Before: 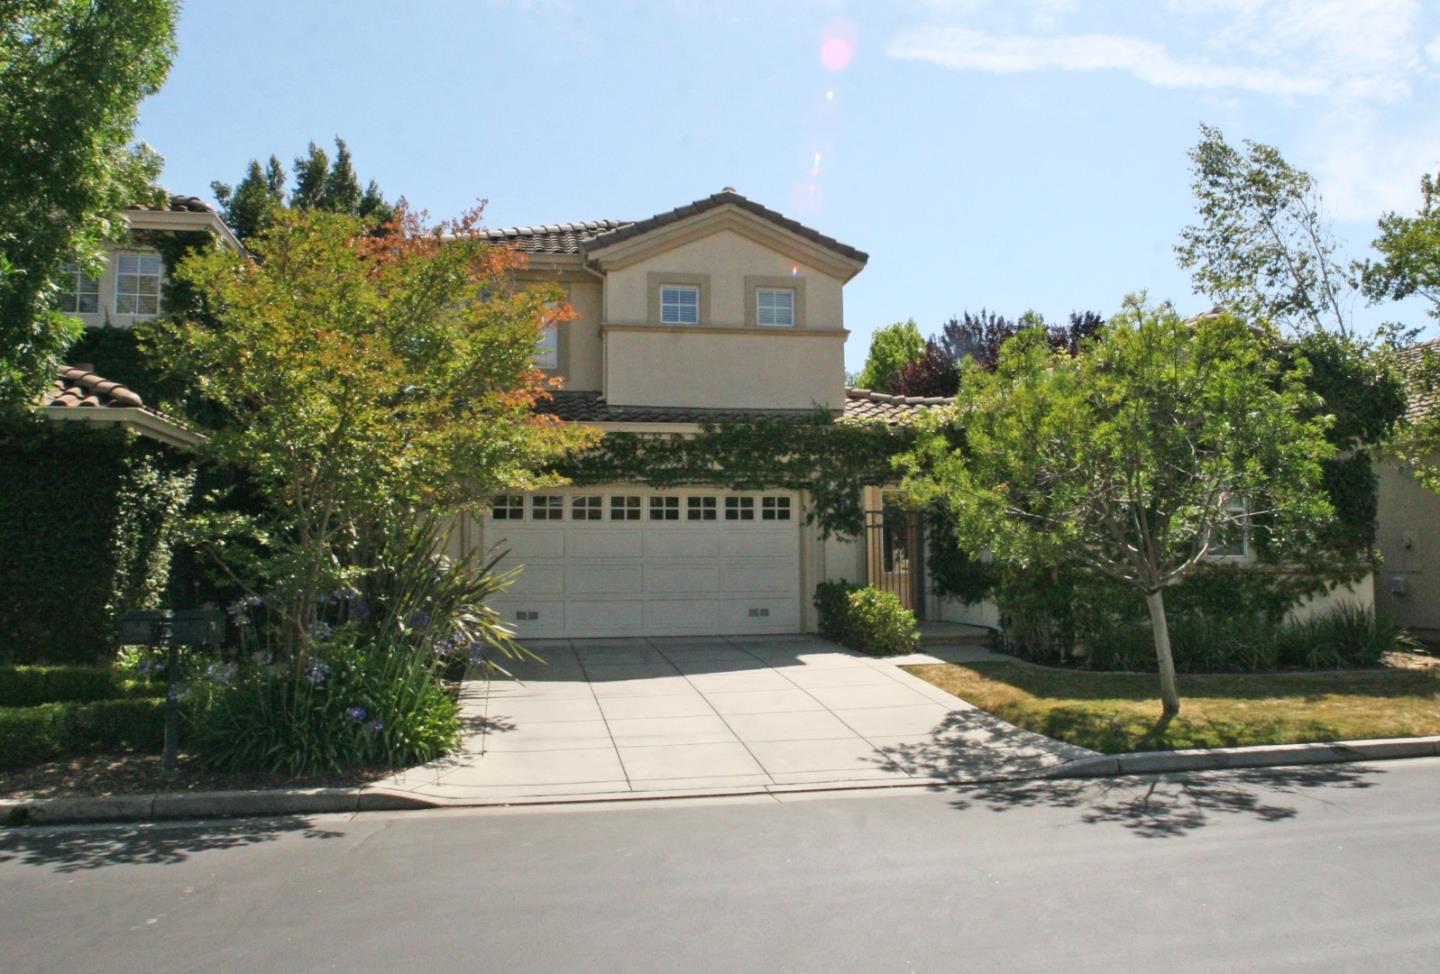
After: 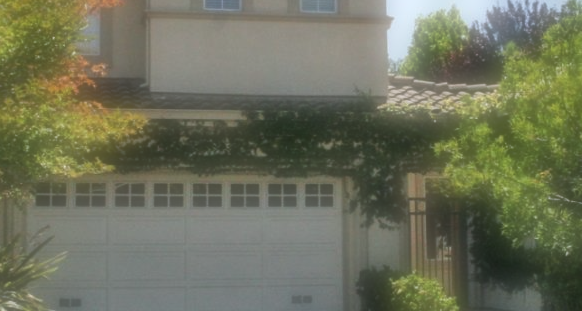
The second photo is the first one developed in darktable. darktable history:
white balance: red 0.983, blue 1.036
local contrast: on, module defaults
soften: on, module defaults
crop: left 31.751%, top 32.172%, right 27.8%, bottom 35.83%
